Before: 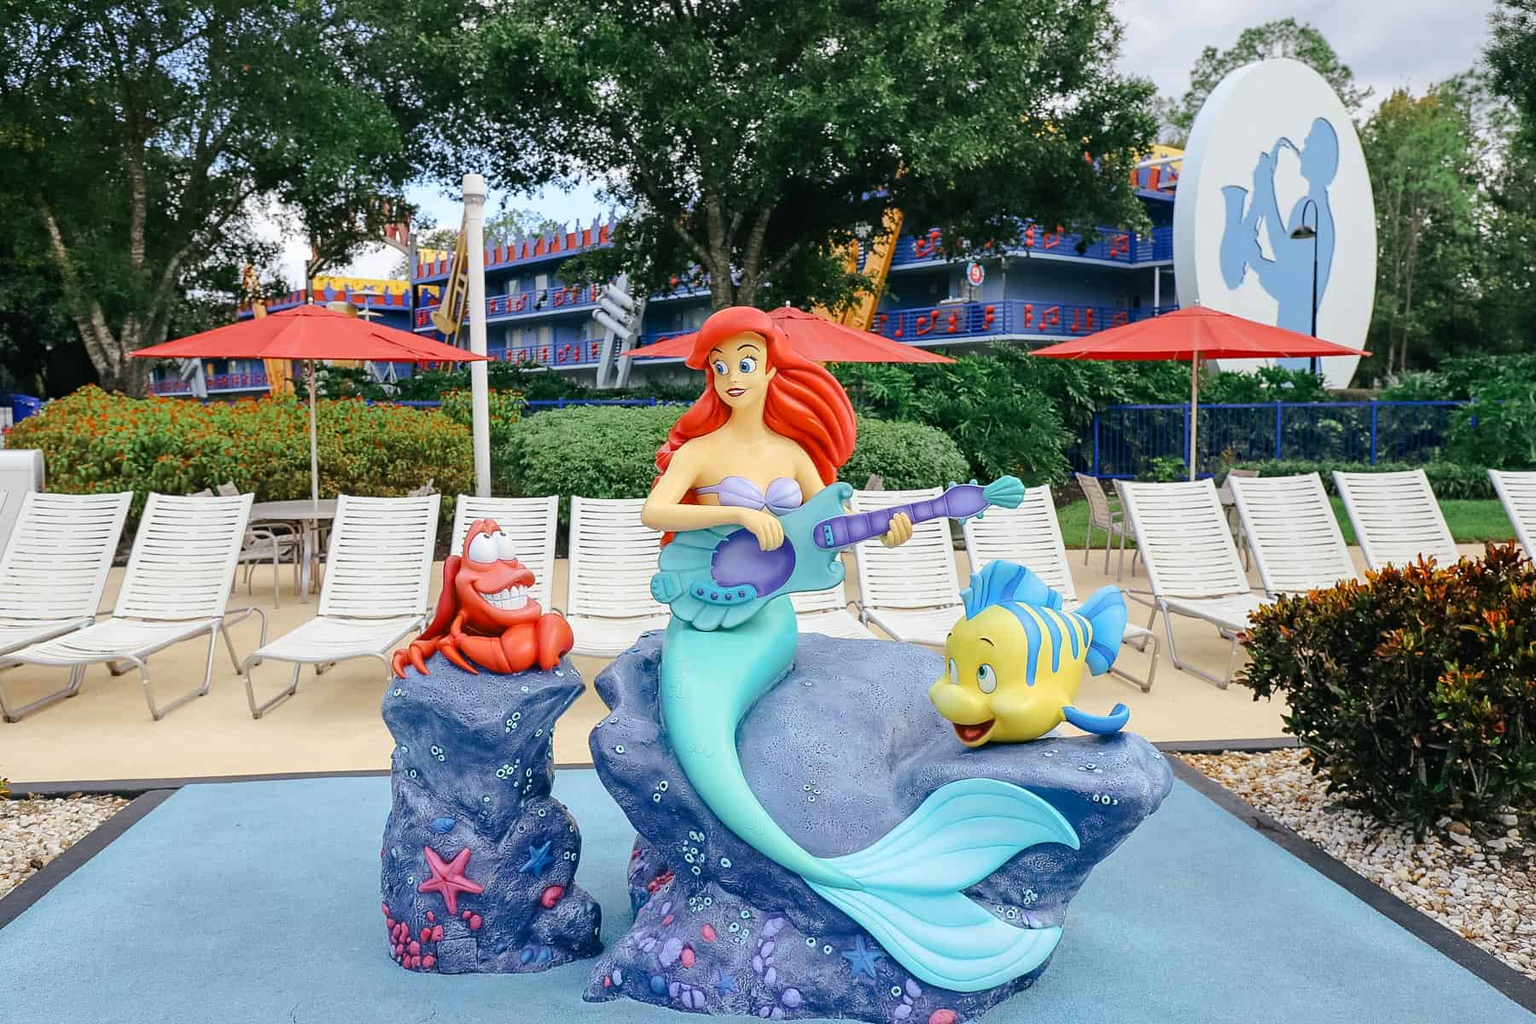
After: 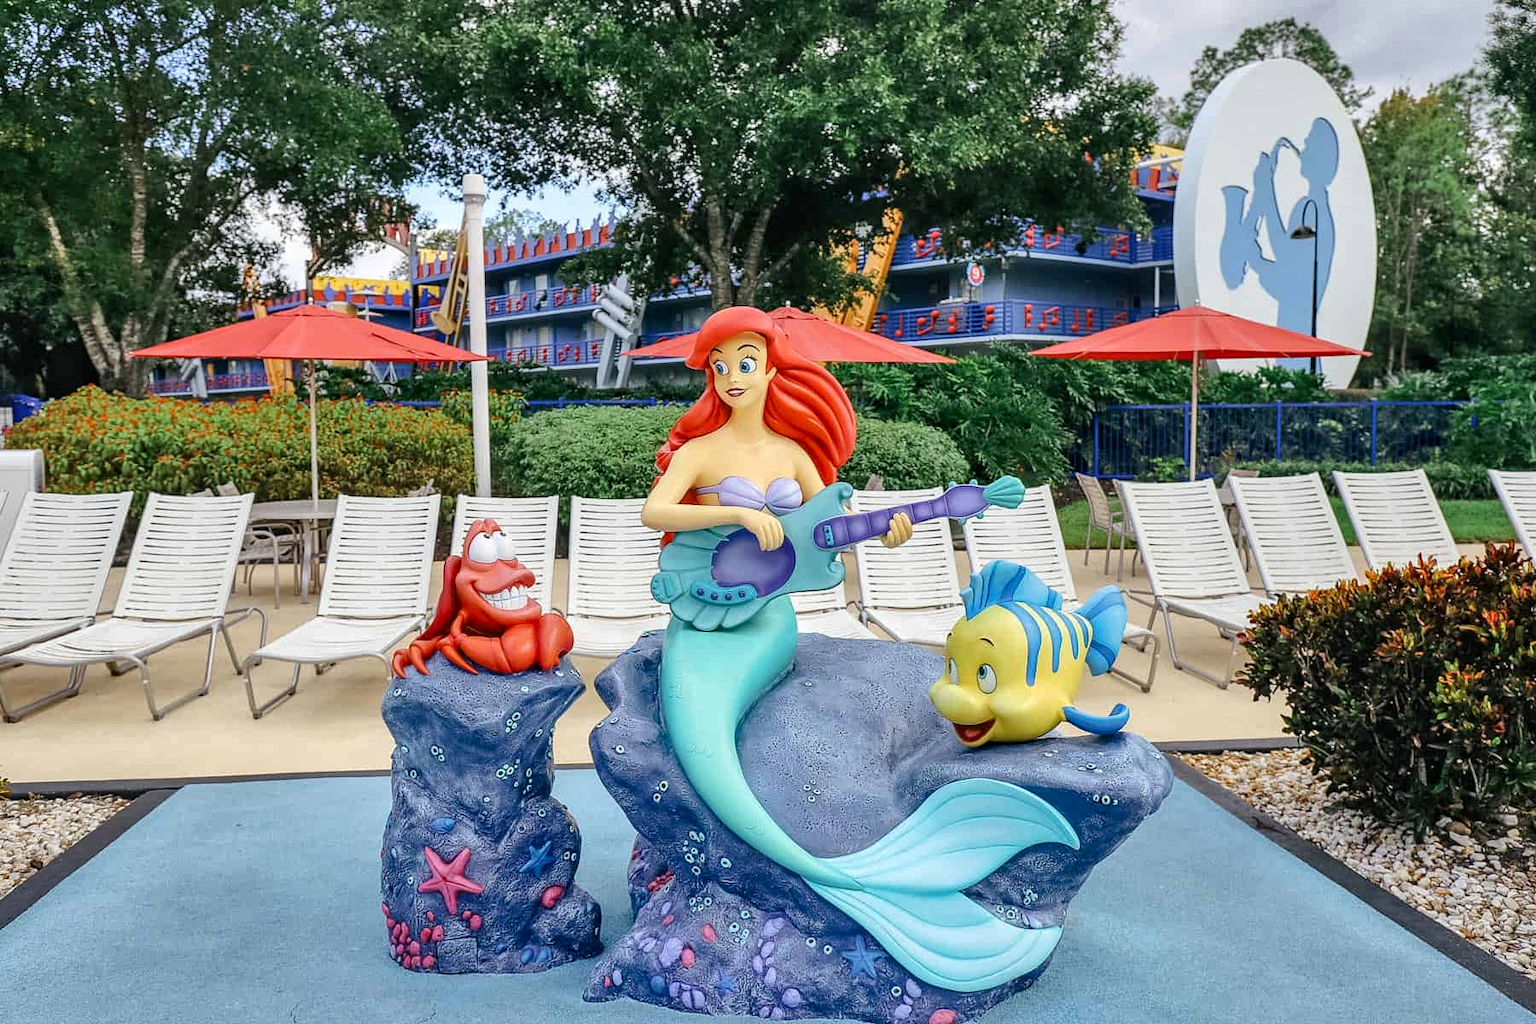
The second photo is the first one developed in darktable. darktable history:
local contrast: on, module defaults
shadows and highlights: highlights color adjustment 0%, soften with gaussian
